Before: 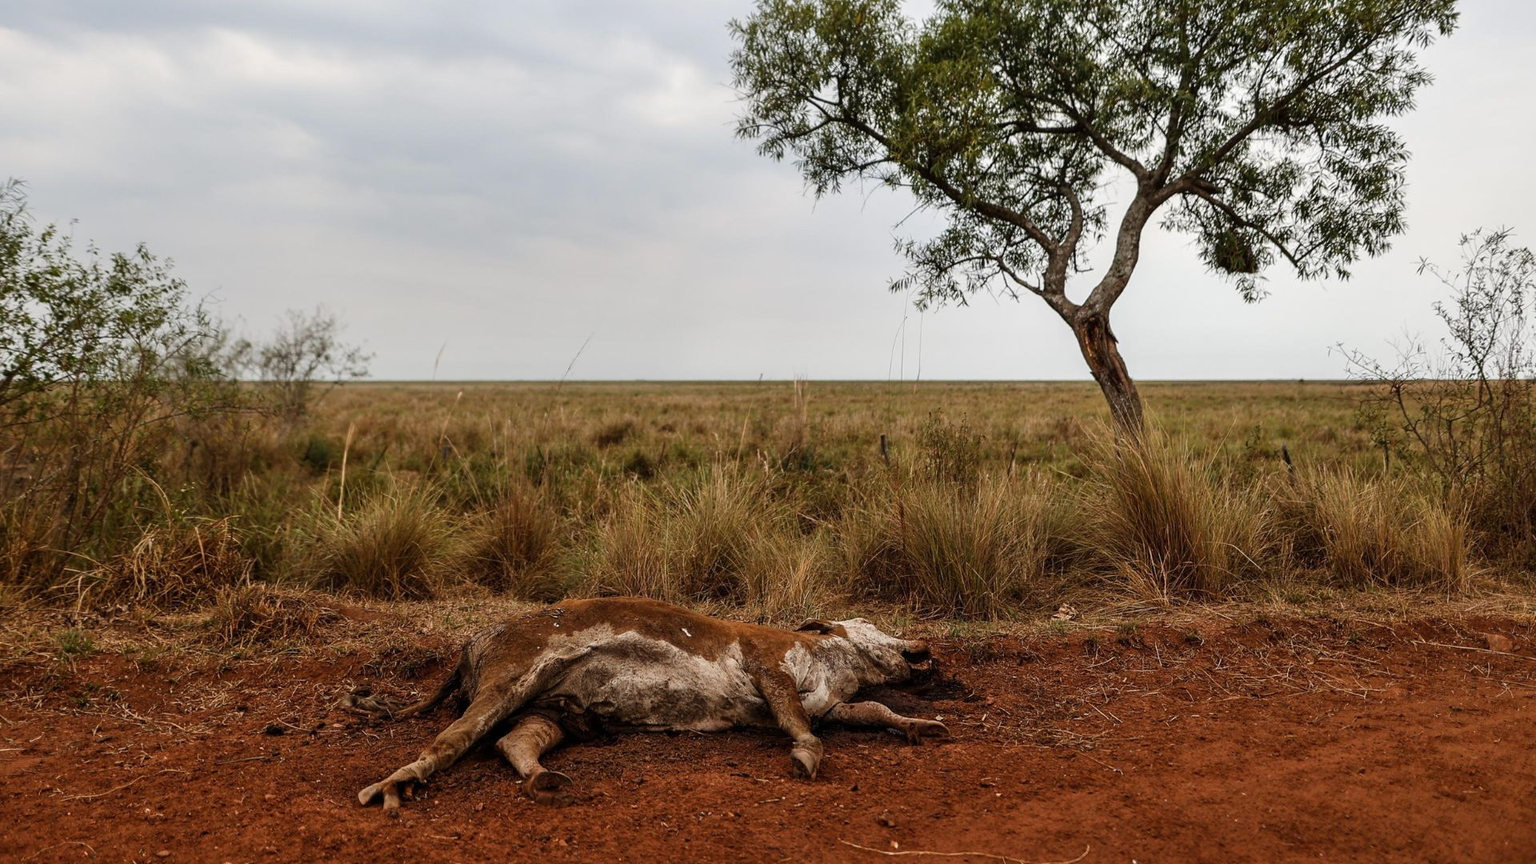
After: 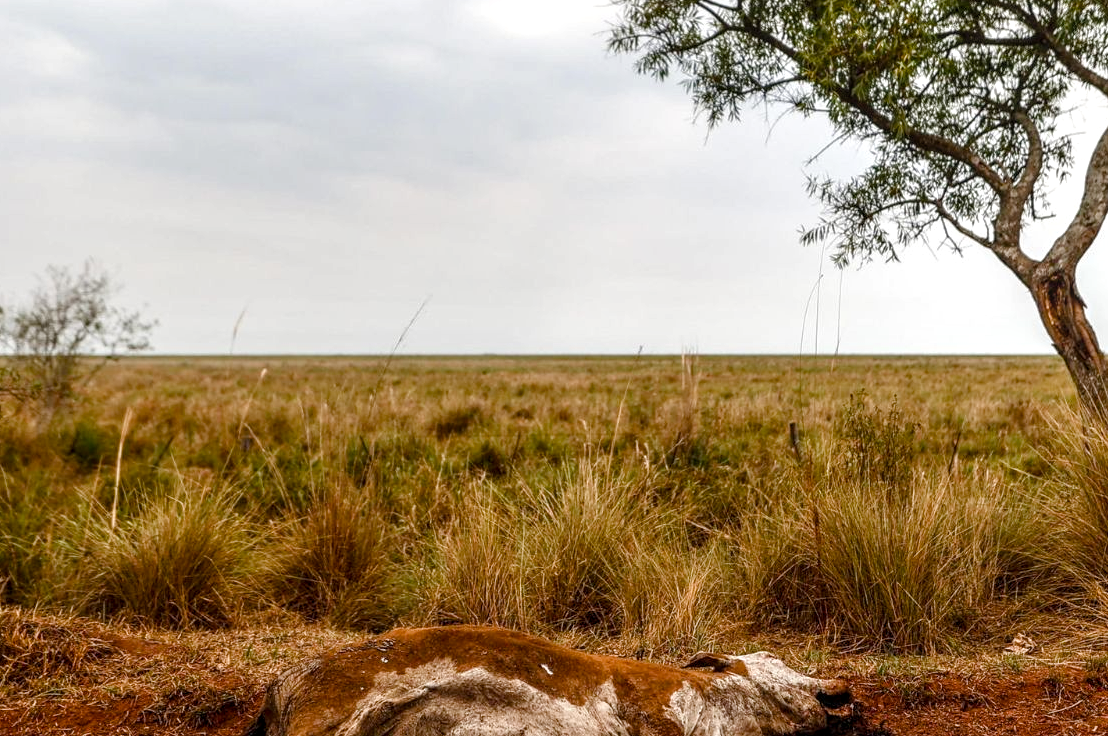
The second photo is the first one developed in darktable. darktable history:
crop: left 16.202%, top 11.208%, right 26.045%, bottom 20.557%
exposure: compensate highlight preservation false
local contrast: on, module defaults
color balance rgb: perceptual saturation grading › global saturation 20%, perceptual saturation grading › highlights -50%, perceptual saturation grading › shadows 30%, perceptual brilliance grading › global brilliance 10%, perceptual brilliance grading › shadows 15%
